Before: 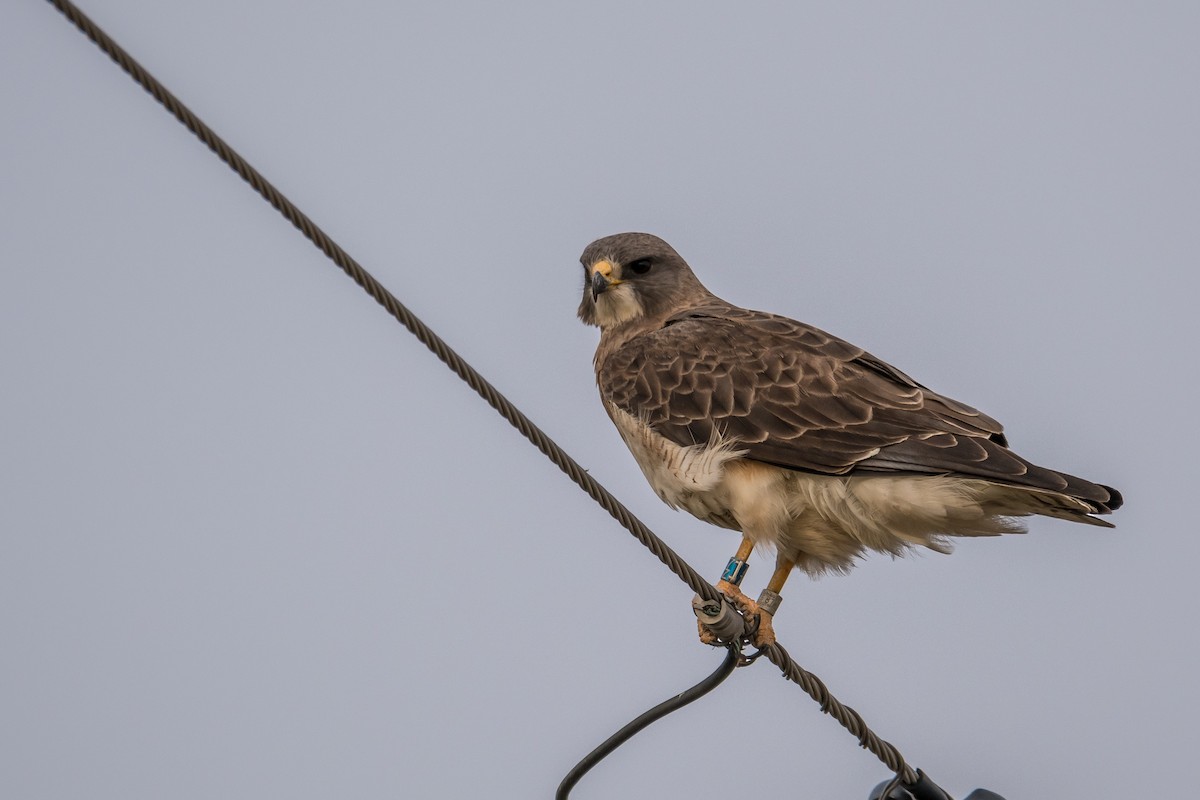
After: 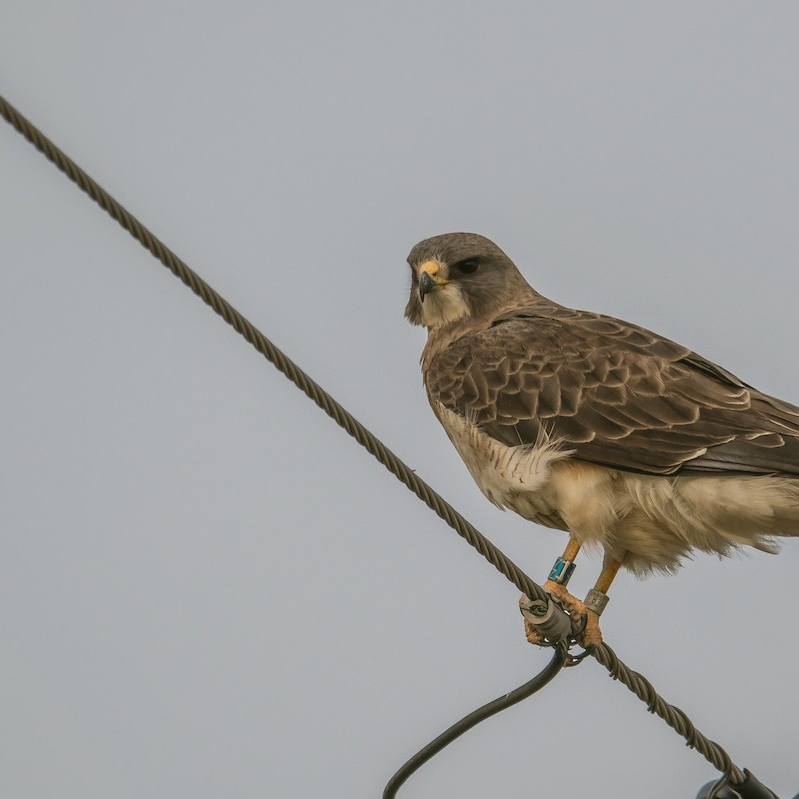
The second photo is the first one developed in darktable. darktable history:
tone equalizer: on, module defaults
crop and rotate: left 14.436%, right 18.898%
exposure: black level correction -0.003, exposure 0.04 EV, compensate highlight preservation false
color balance: mode lift, gamma, gain (sRGB), lift [1.04, 1, 1, 0.97], gamma [1.01, 1, 1, 0.97], gain [0.96, 1, 1, 0.97]
